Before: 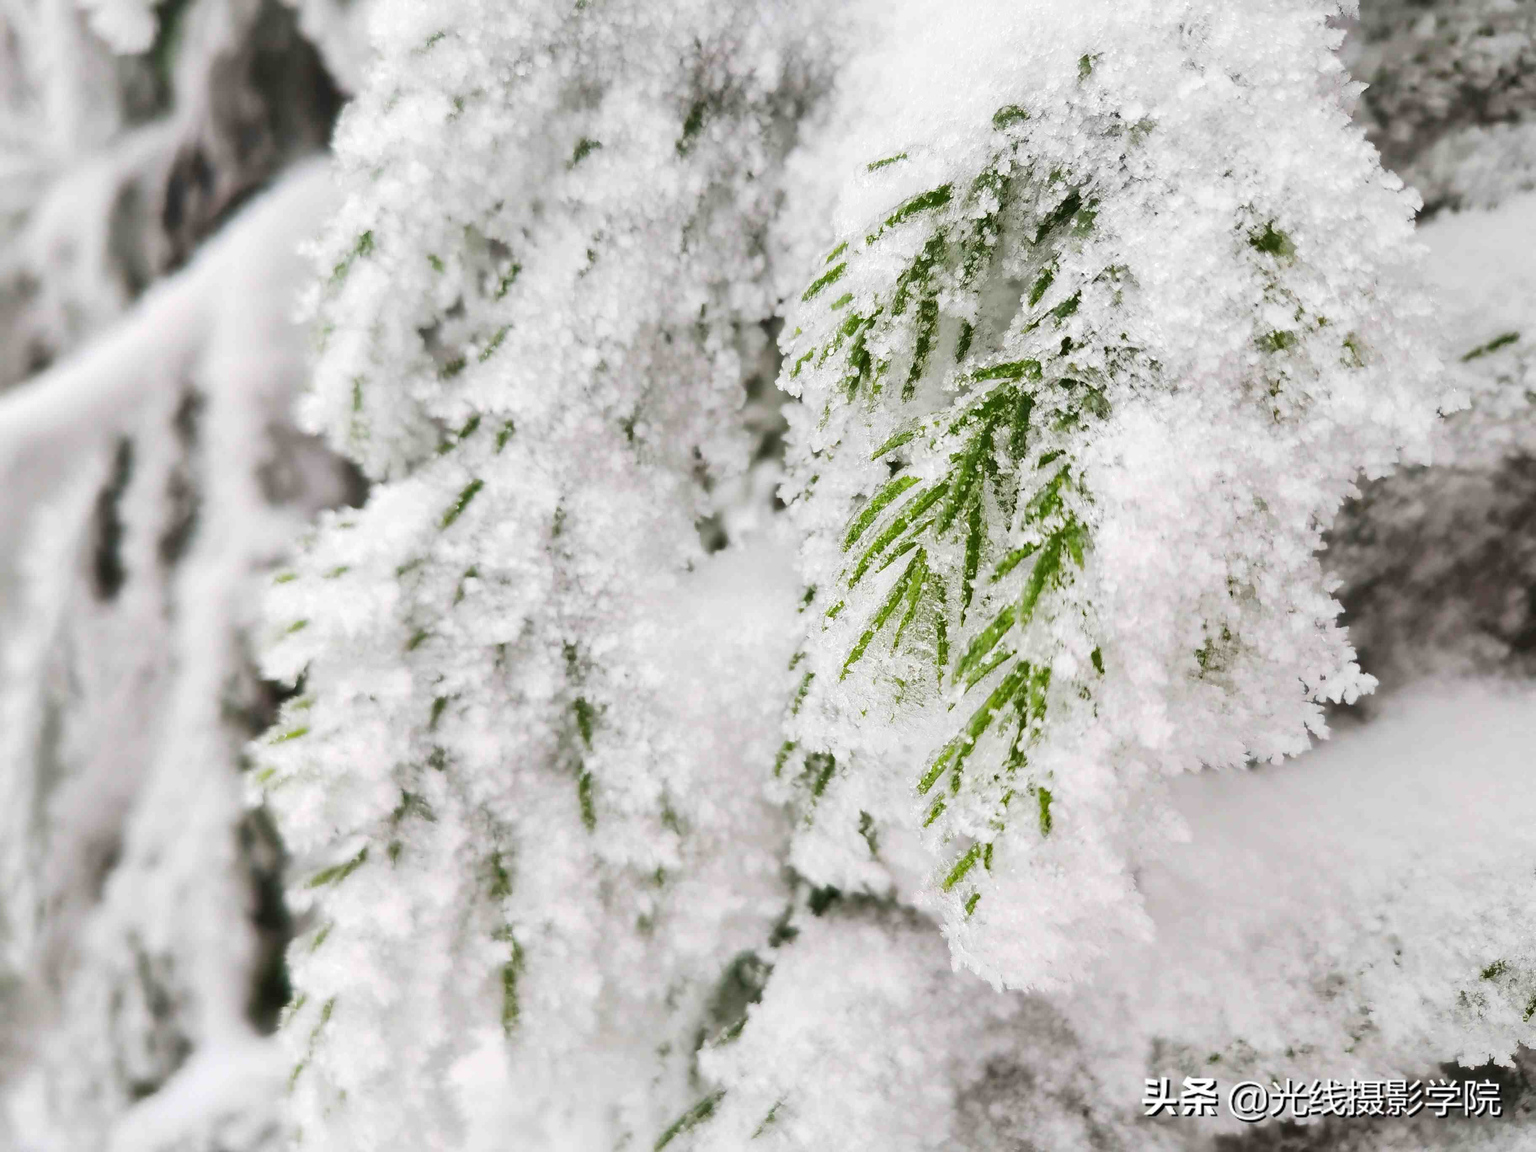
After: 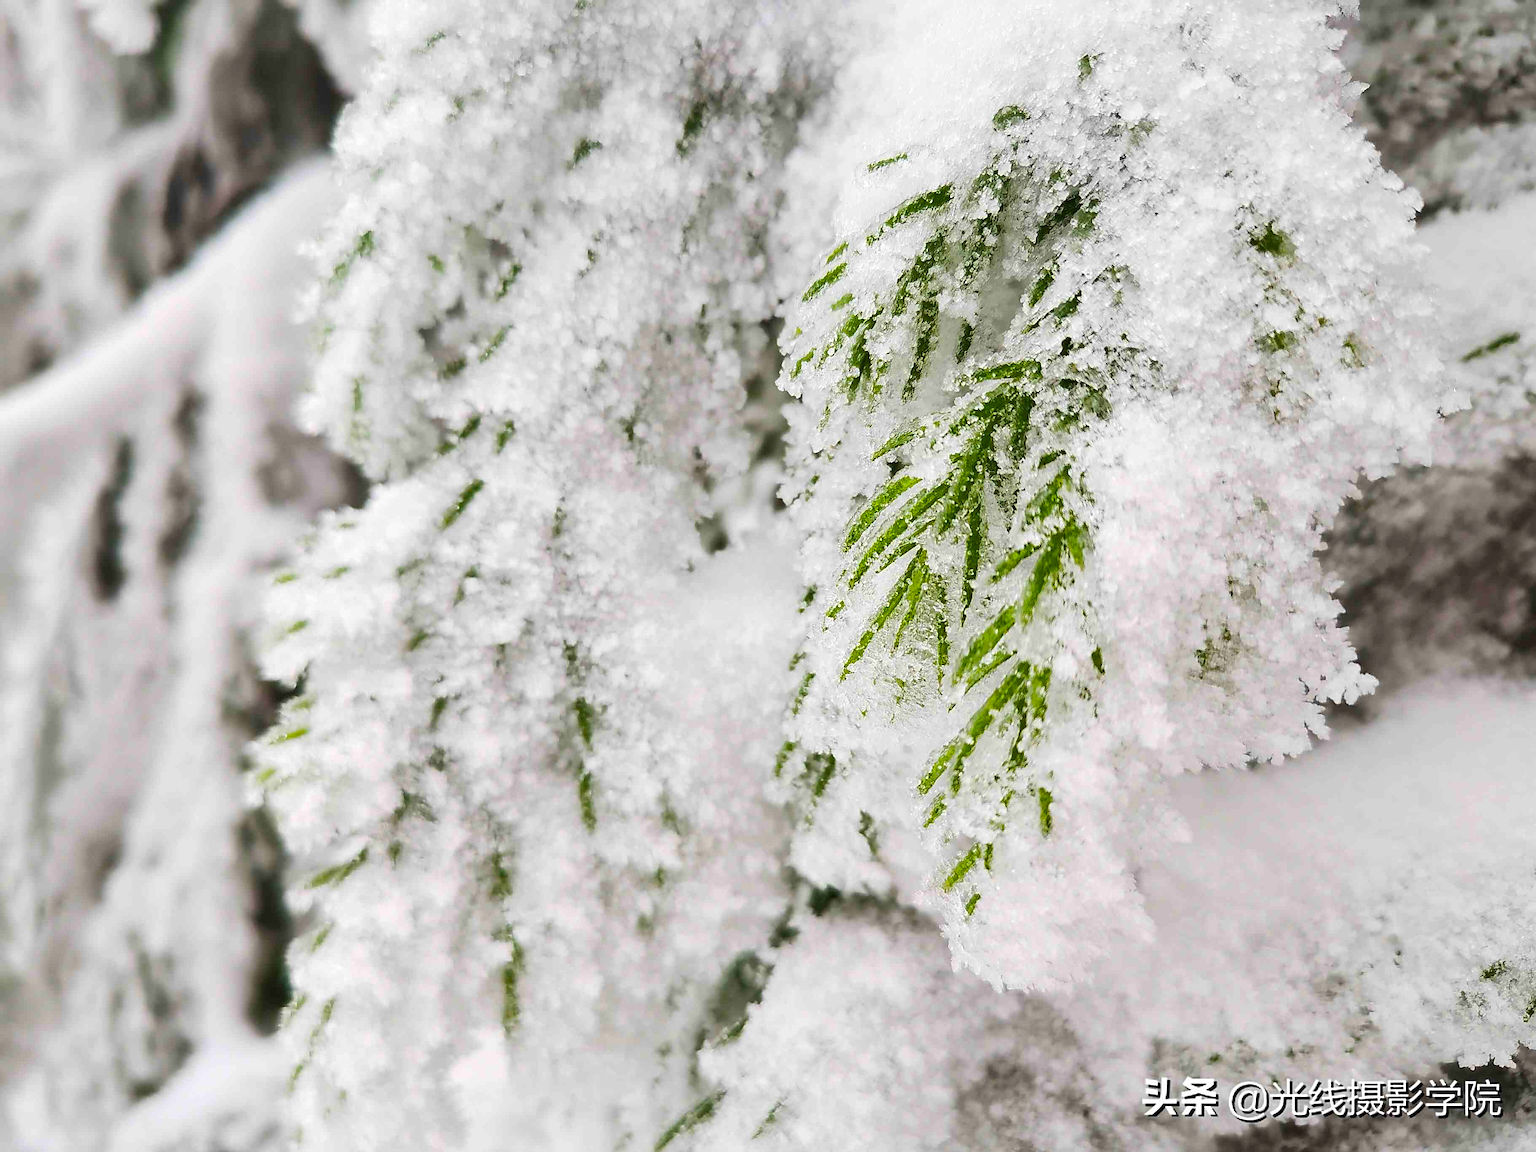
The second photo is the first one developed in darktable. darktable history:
sharpen: radius 2.531, amount 0.628
color balance rgb: perceptual saturation grading › global saturation 20%, global vibrance 20%
